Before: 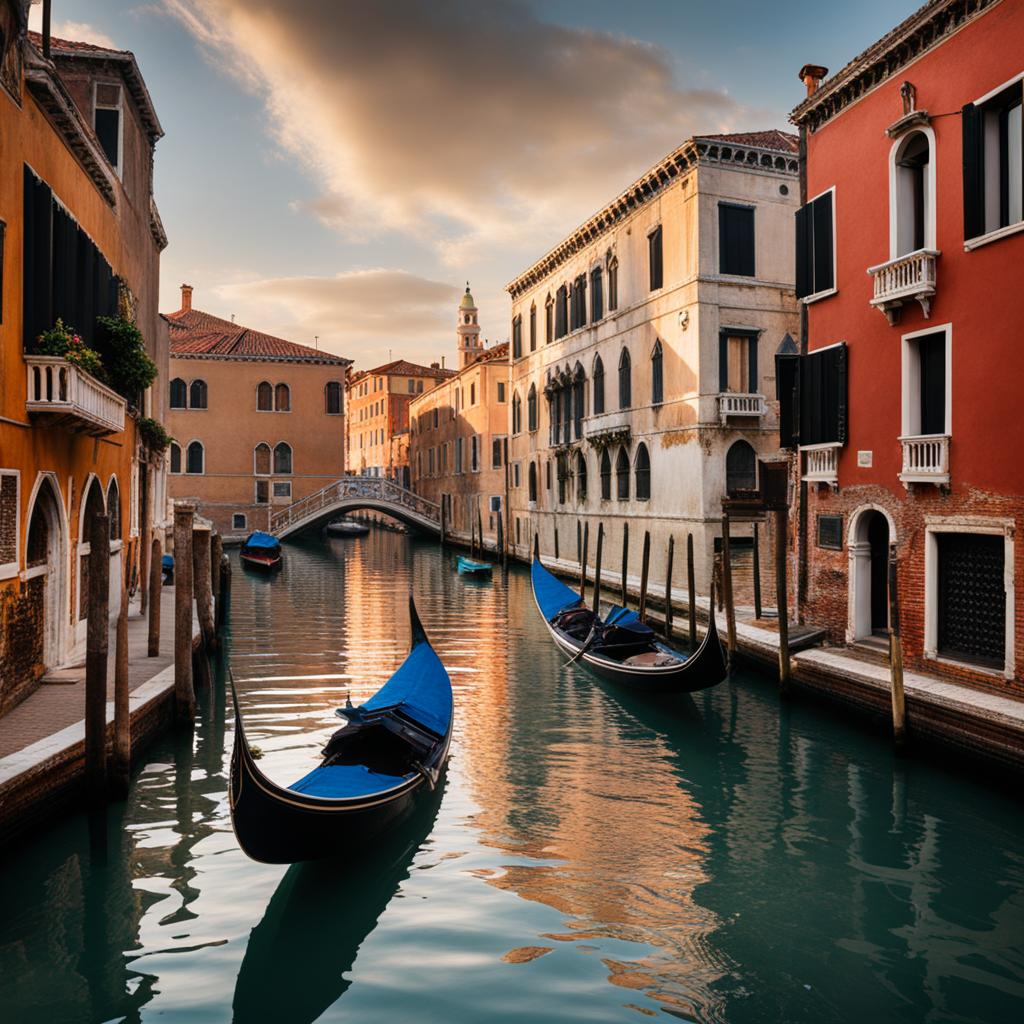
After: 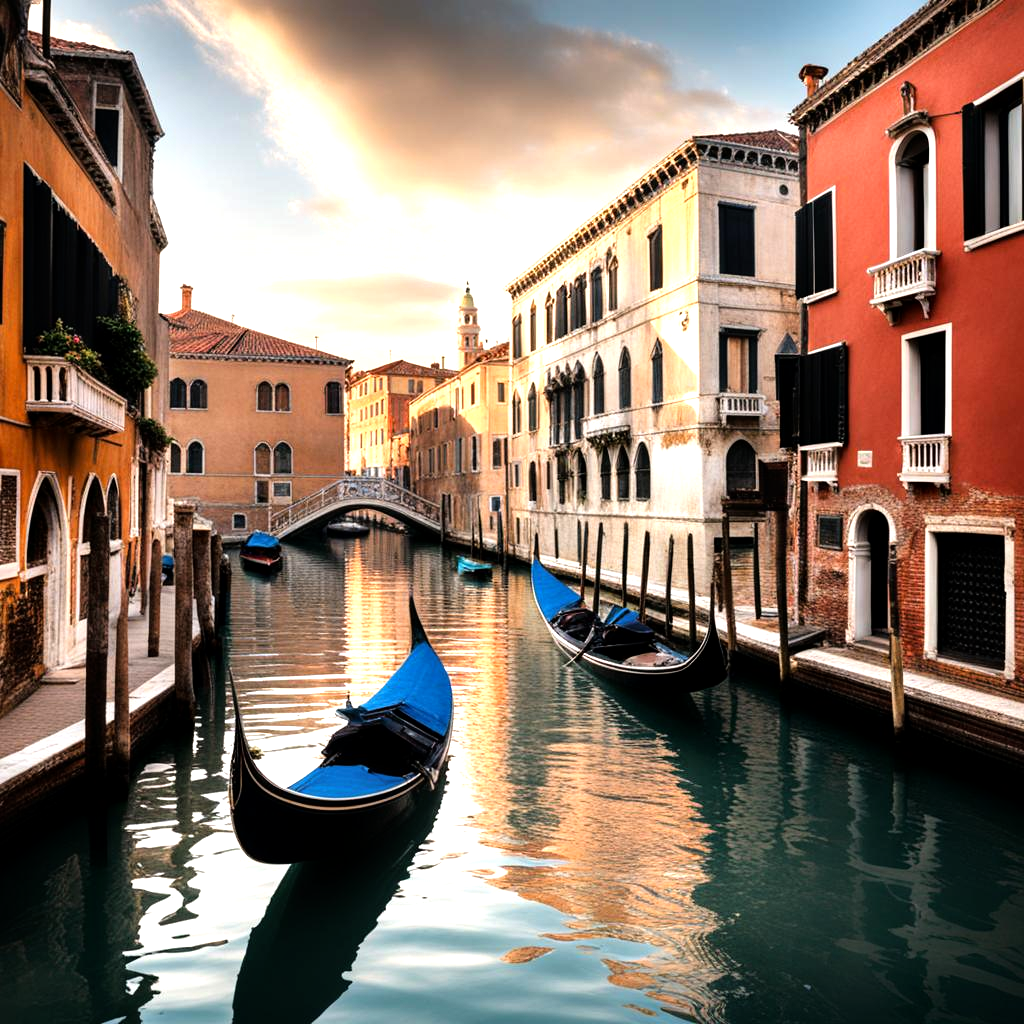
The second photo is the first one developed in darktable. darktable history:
tone equalizer: -8 EV -1.12 EV, -7 EV -1.03 EV, -6 EV -0.896 EV, -5 EV -0.59 EV, -3 EV 0.558 EV, -2 EV 0.884 EV, -1 EV 1.01 EV, +0 EV 1.06 EV
local contrast: mode bilateral grid, contrast 20, coarseness 51, detail 121%, midtone range 0.2
